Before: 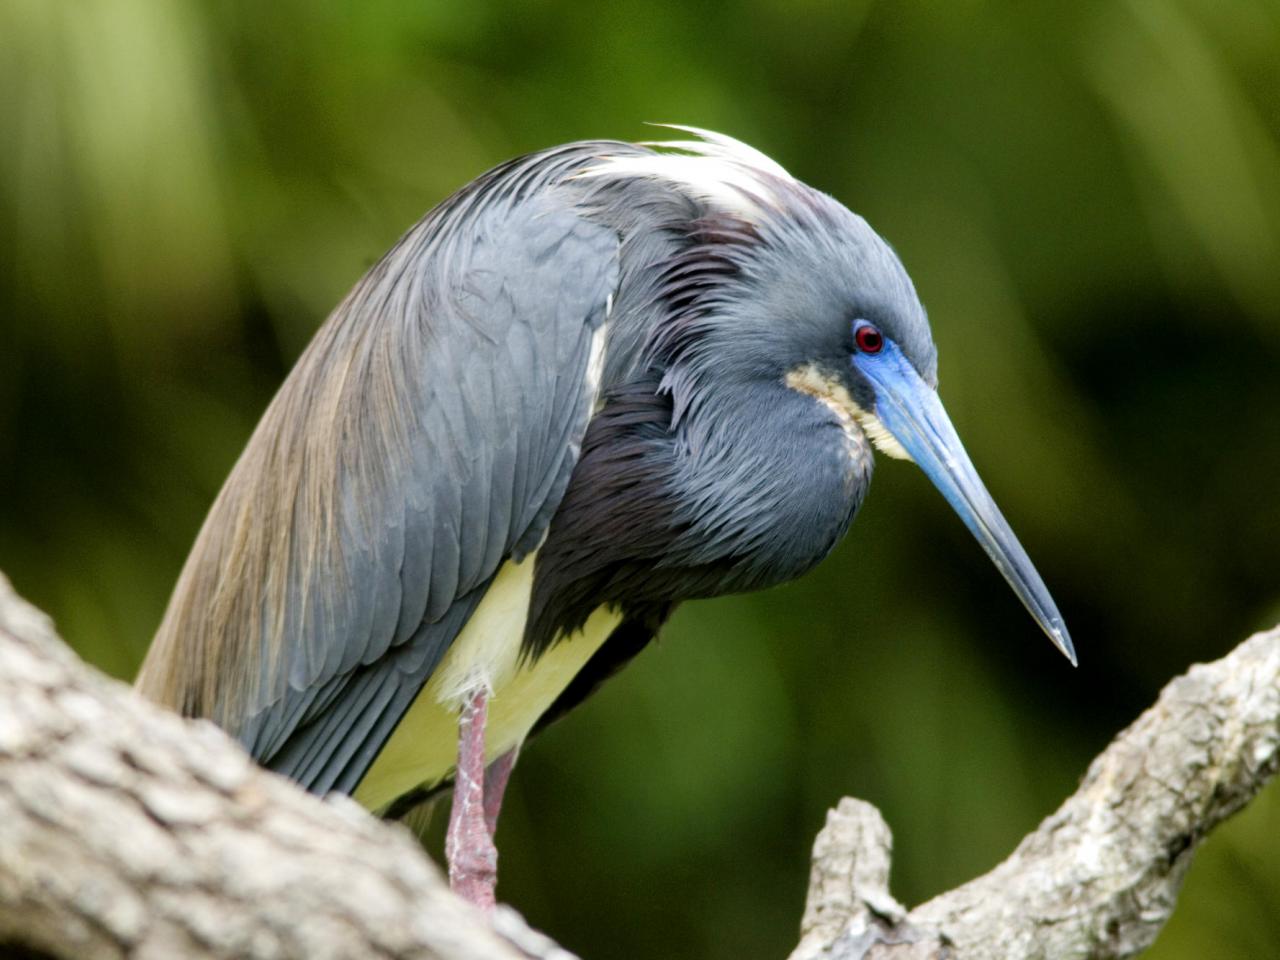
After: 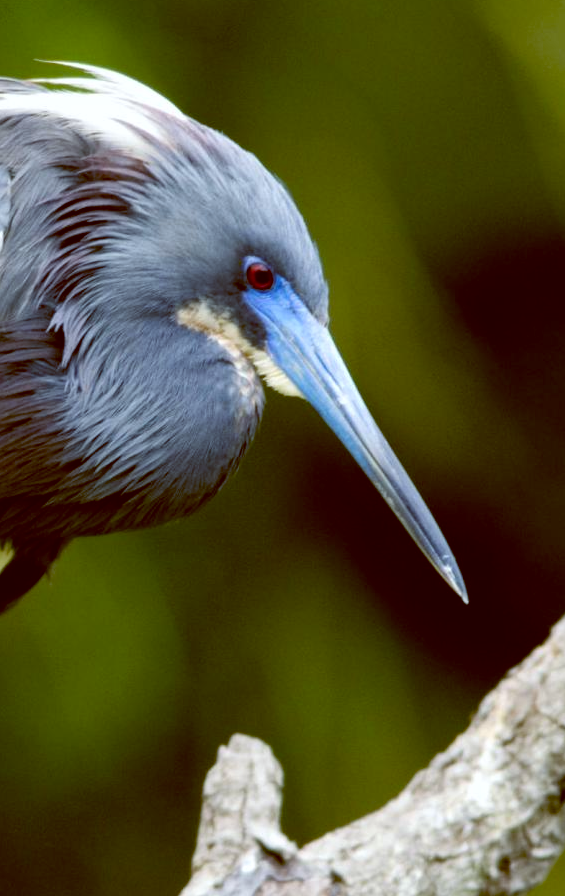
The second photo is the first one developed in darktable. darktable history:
contrast equalizer: y [[0.5 ×6], [0.5 ×6], [0.5, 0.5, 0.501, 0.545, 0.707, 0.863], [0 ×6], [0 ×6]]
crop: left 47.628%, top 6.643%, right 7.874%
color balance: lift [1, 1.015, 1.004, 0.985], gamma [1, 0.958, 0.971, 1.042], gain [1, 0.956, 0.977, 1.044]
